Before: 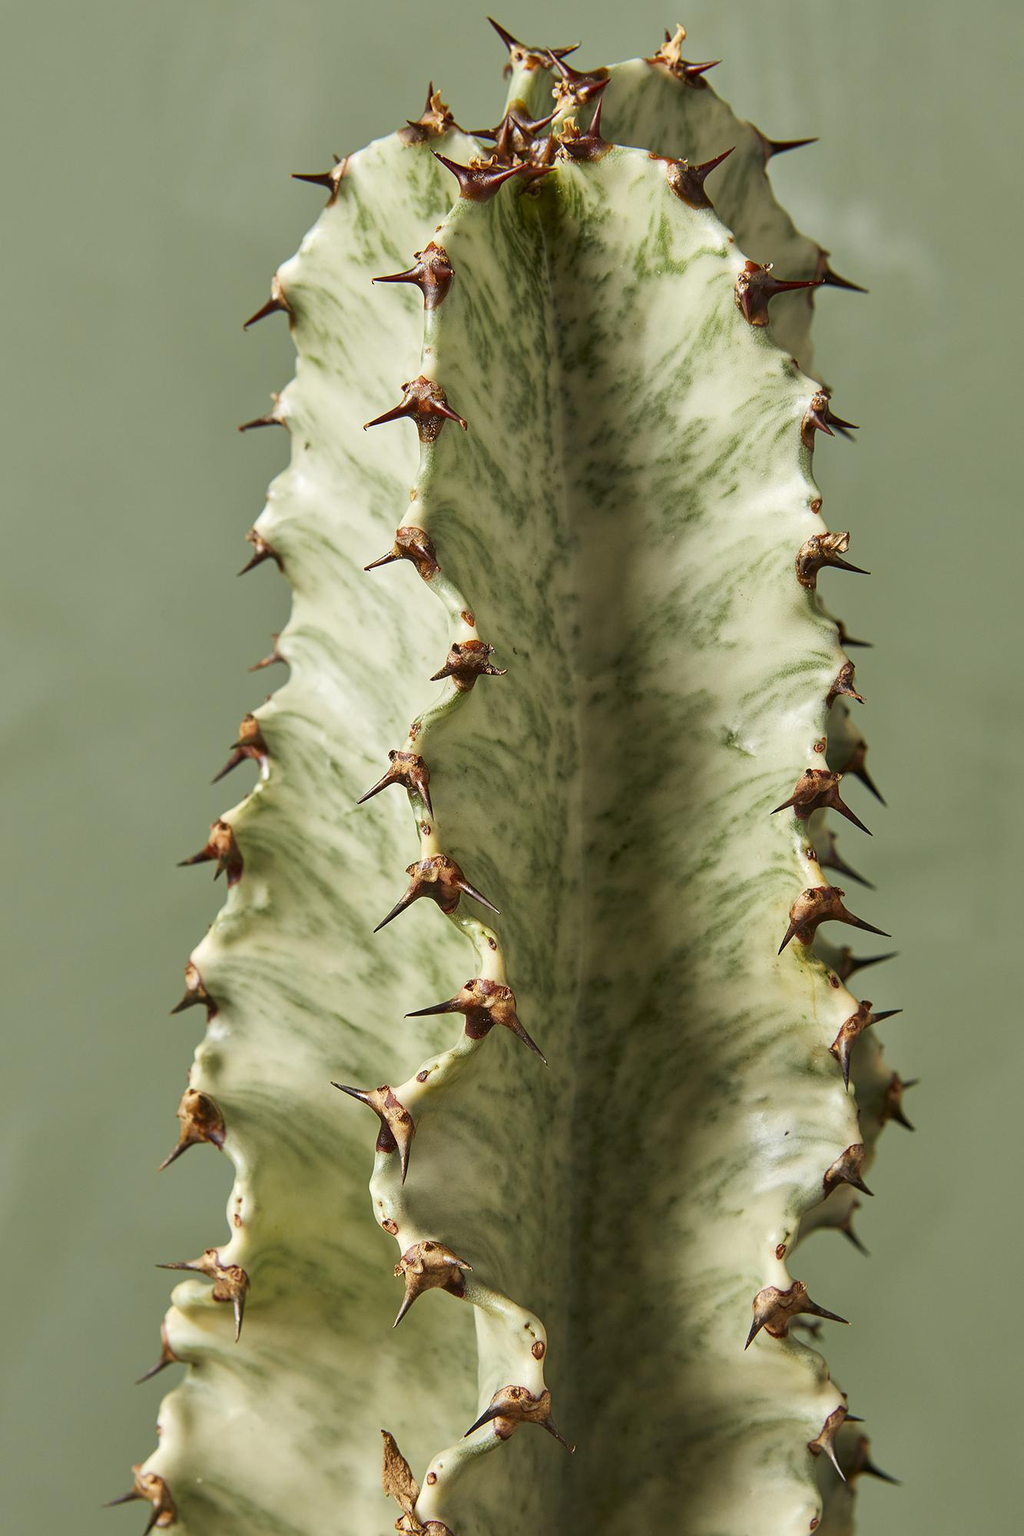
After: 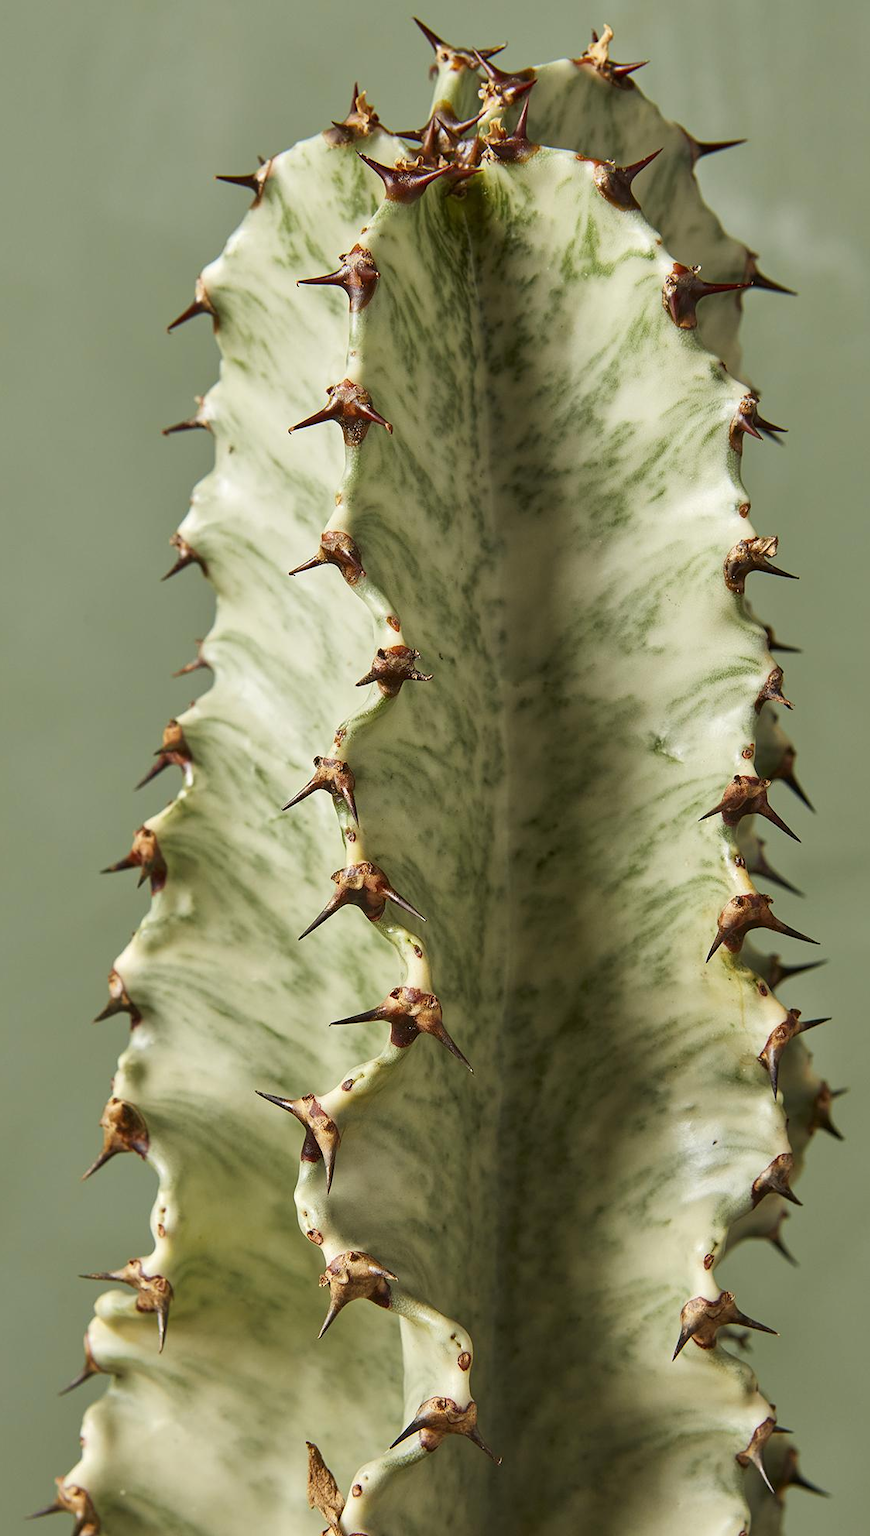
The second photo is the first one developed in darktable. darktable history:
crop: left 7.598%, right 7.873%
white balance: red 1, blue 1
